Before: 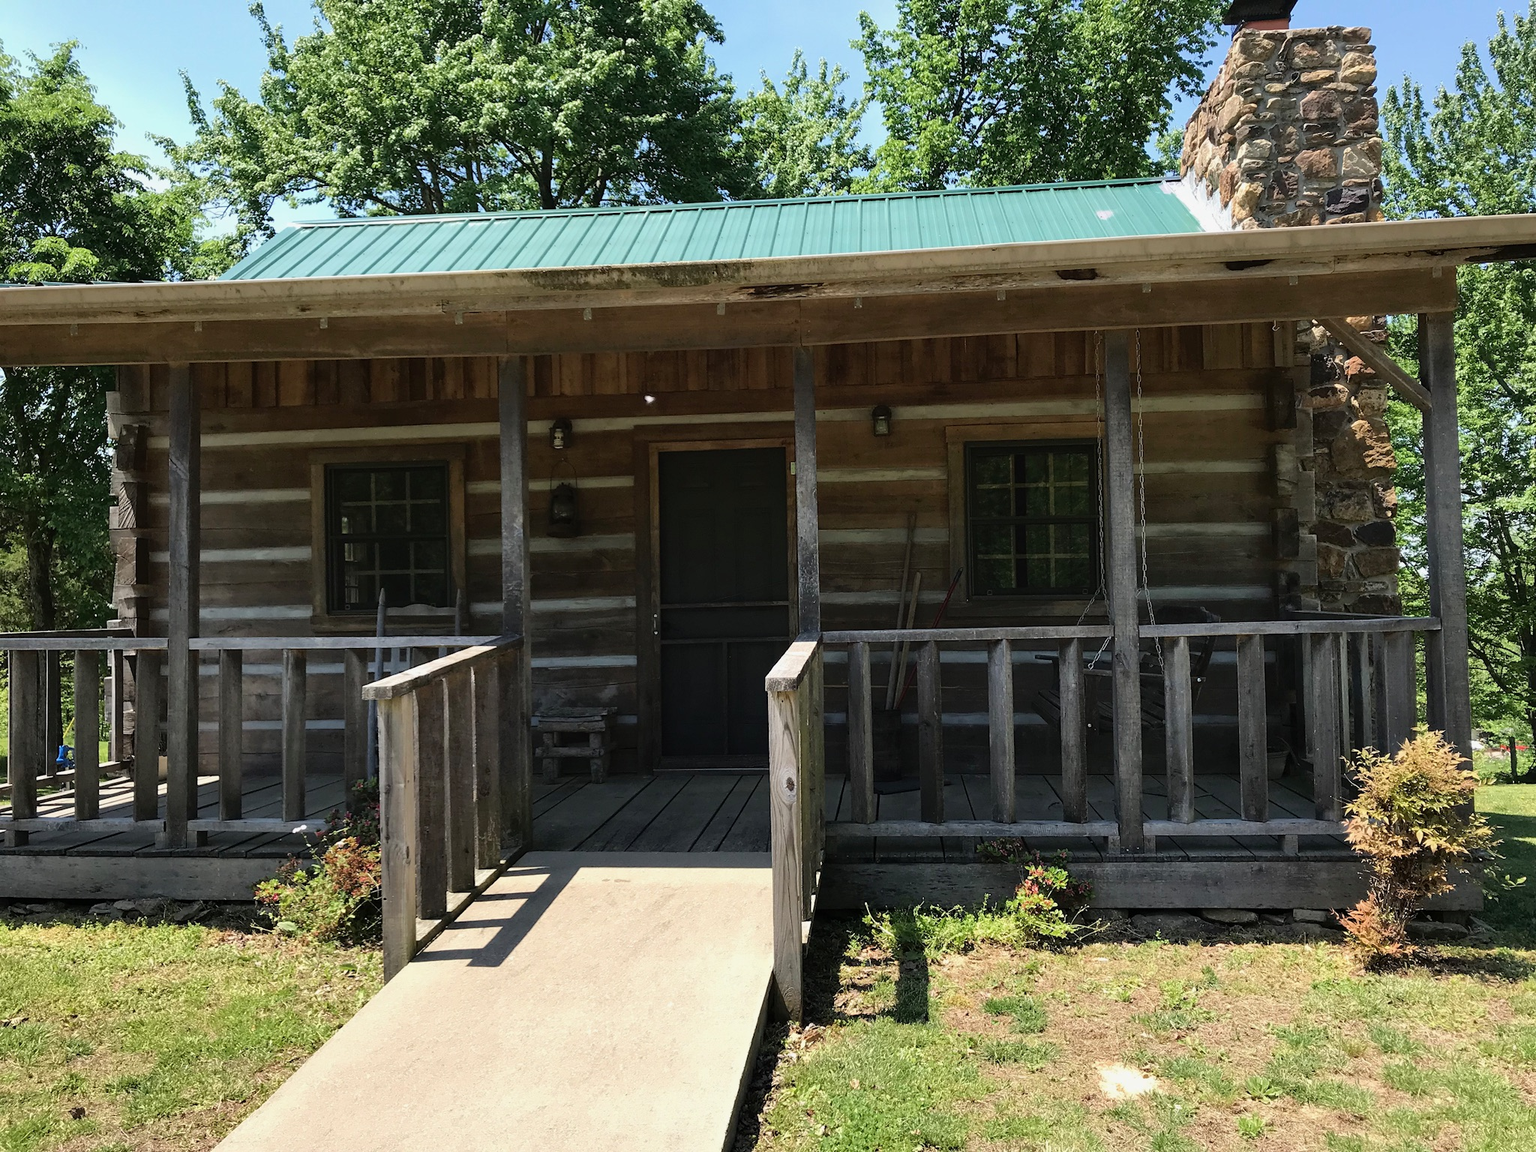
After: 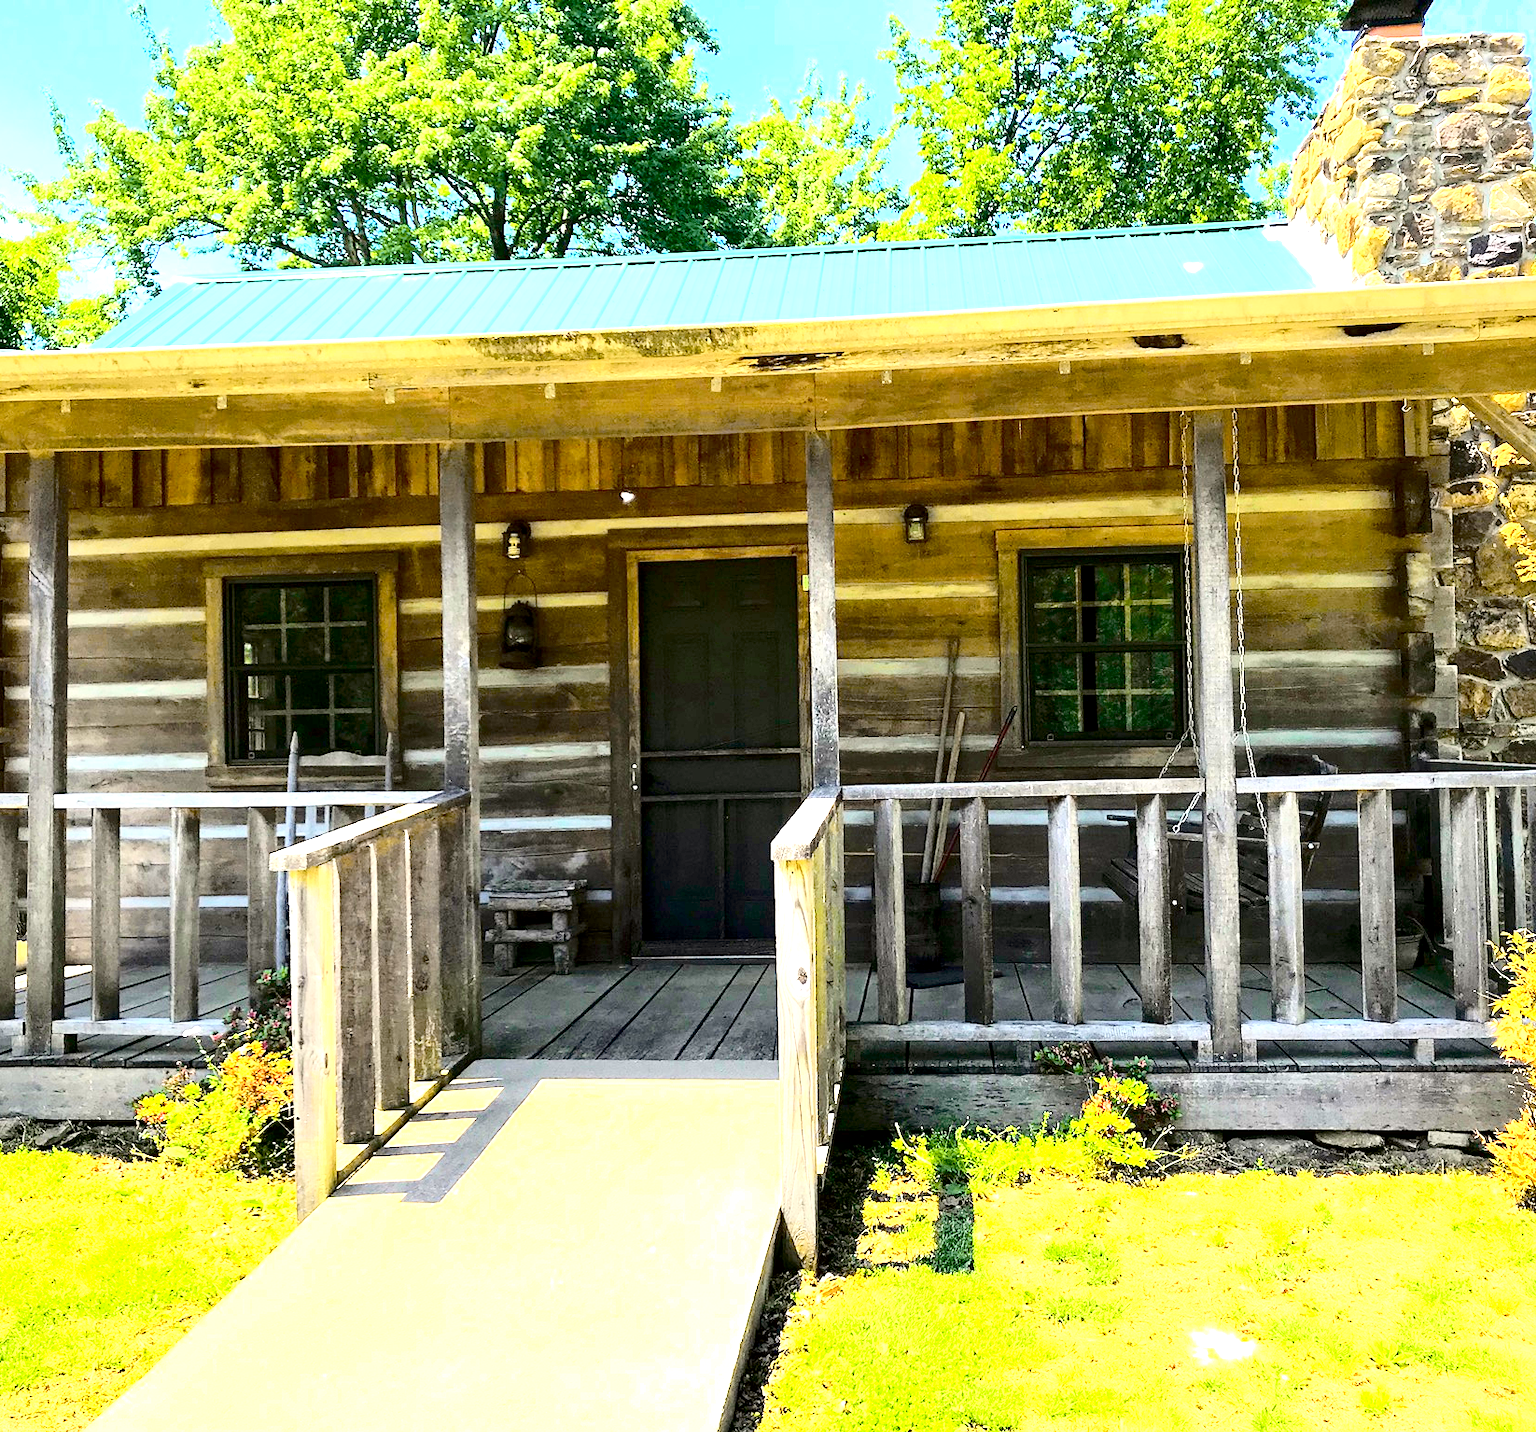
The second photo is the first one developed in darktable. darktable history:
crop and rotate: left 9.481%, right 10.147%
tone curve: curves: ch0 [(0, 0) (0.104, 0.068) (0.236, 0.227) (0.46, 0.576) (0.657, 0.796) (0.861, 0.932) (1, 0.981)]; ch1 [(0, 0) (0.353, 0.344) (0.434, 0.382) (0.479, 0.476) (0.502, 0.504) (0.544, 0.534) (0.57, 0.57) (0.586, 0.603) (0.618, 0.631) (0.657, 0.679) (1, 1)]; ch2 [(0, 0) (0.34, 0.314) (0.434, 0.43) (0.5, 0.511) (0.528, 0.545) (0.557, 0.573) (0.573, 0.618) (0.628, 0.751) (1, 1)], color space Lab, independent channels, preserve colors none
exposure: exposure 2.178 EV, compensate highlight preservation false
local contrast: highlights 106%, shadows 98%, detail 120%, midtone range 0.2
